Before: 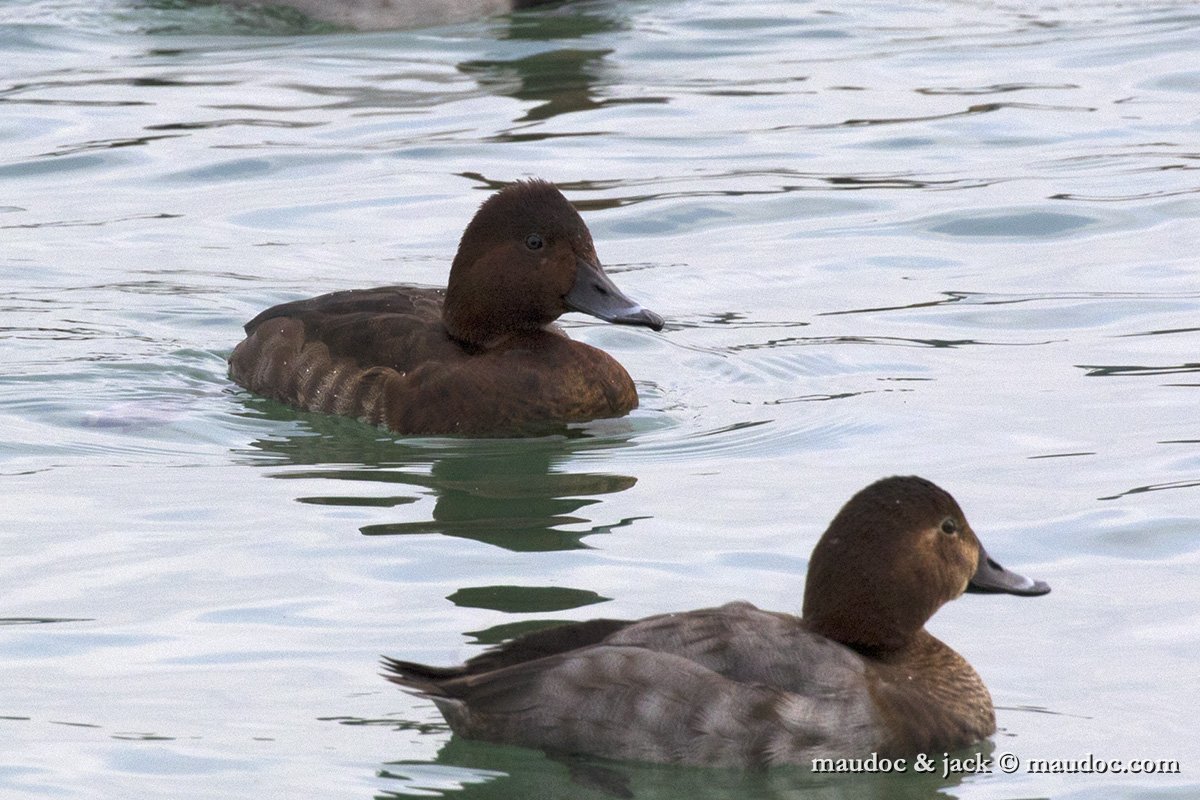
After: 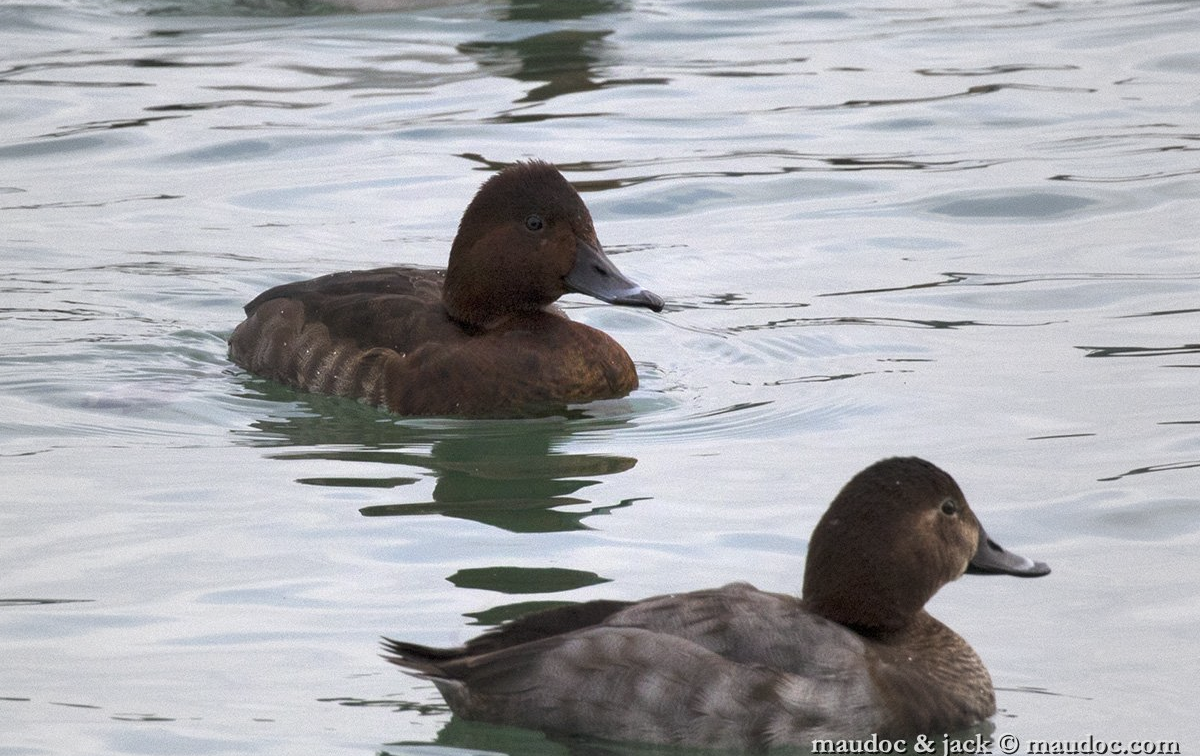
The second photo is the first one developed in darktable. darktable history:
vignetting: fall-off start 18.21%, fall-off radius 137.95%, brightness -0.207, center (-0.078, 0.066), width/height ratio 0.62, shape 0.59
crop and rotate: top 2.479%, bottom 3.018%
